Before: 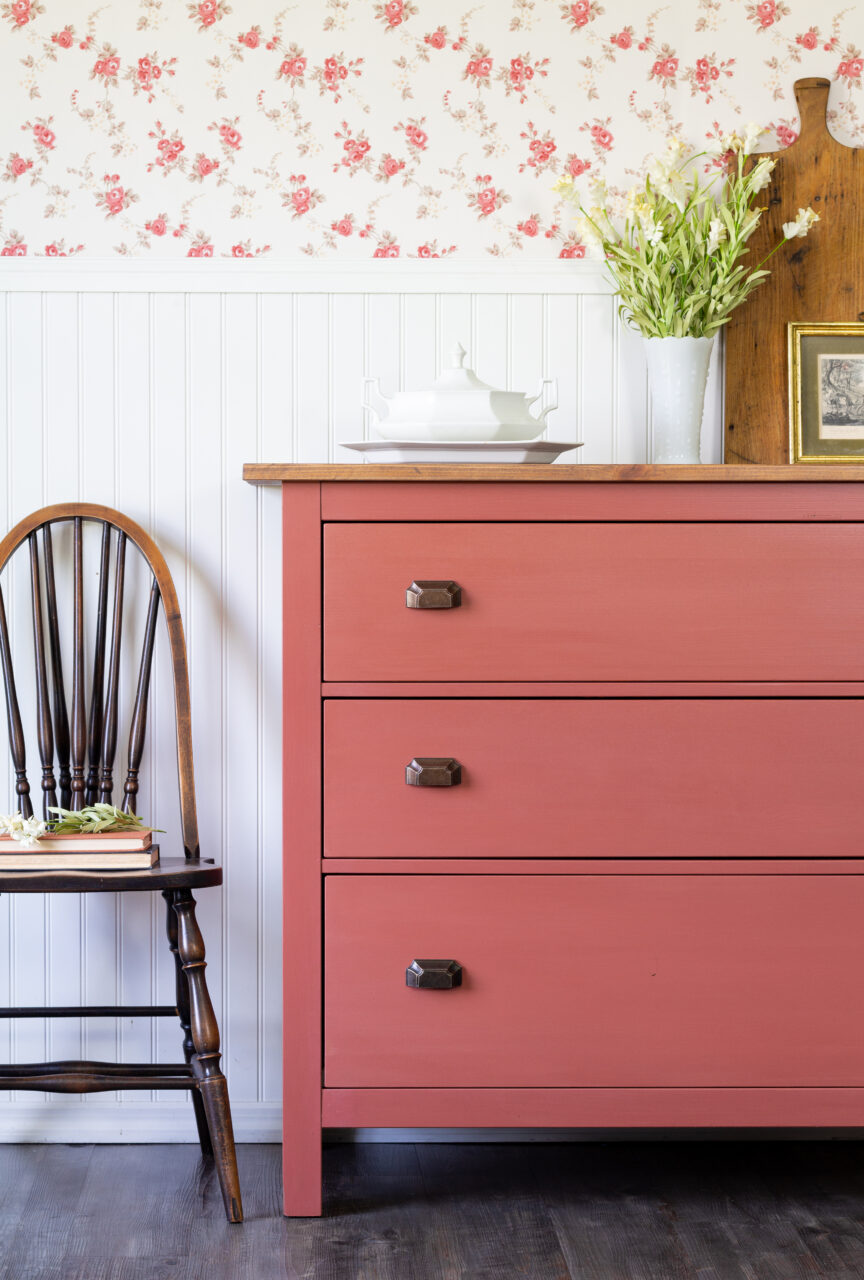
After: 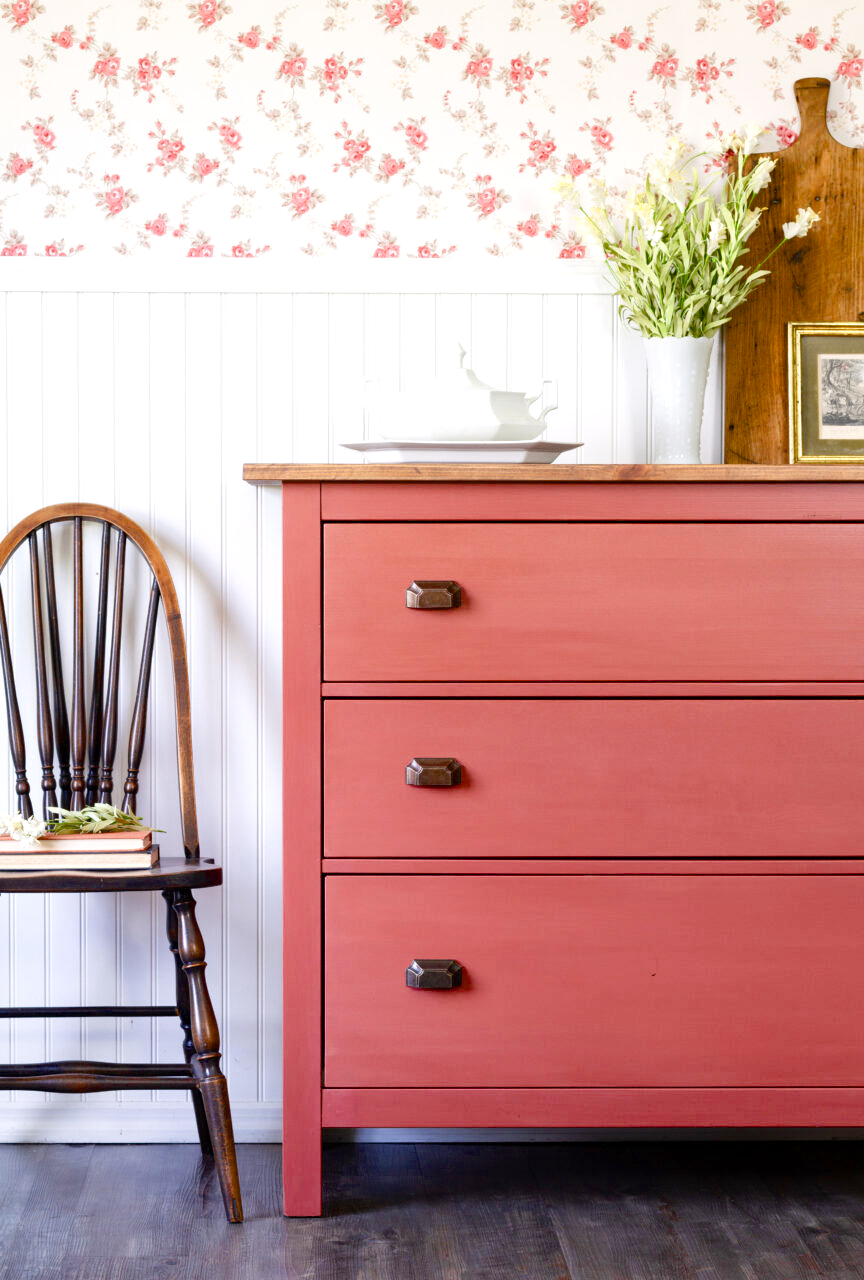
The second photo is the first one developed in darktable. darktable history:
color balance rgb: highlights gain › chroma 0.258%, highlights gain › hue 332.17°, perceptual saturation grading › global saturation 24.91%, perceptual saturation grading › highlights -50.522%, perceptual saturation grading › shadows 30.397%, perceptual brilliance grading › global brilliance 10.111%, perceptual brilliance grading › shadows 15.785%, saturation formula JzAzBz (2021)
